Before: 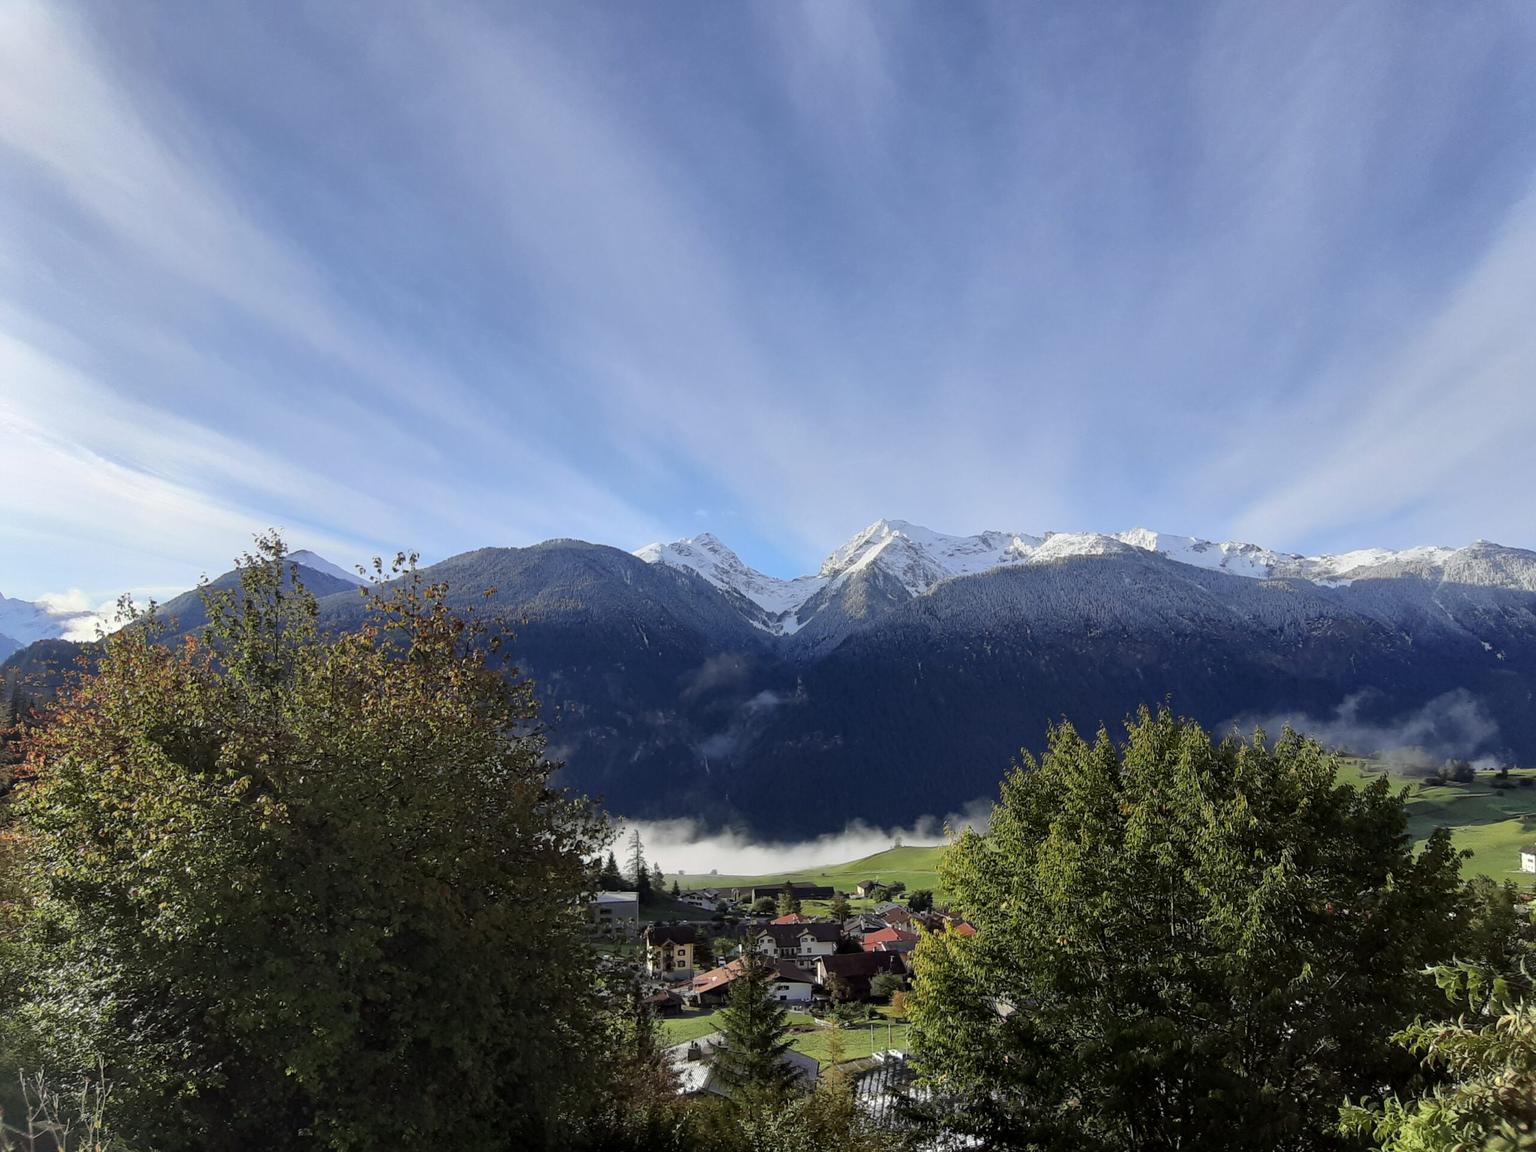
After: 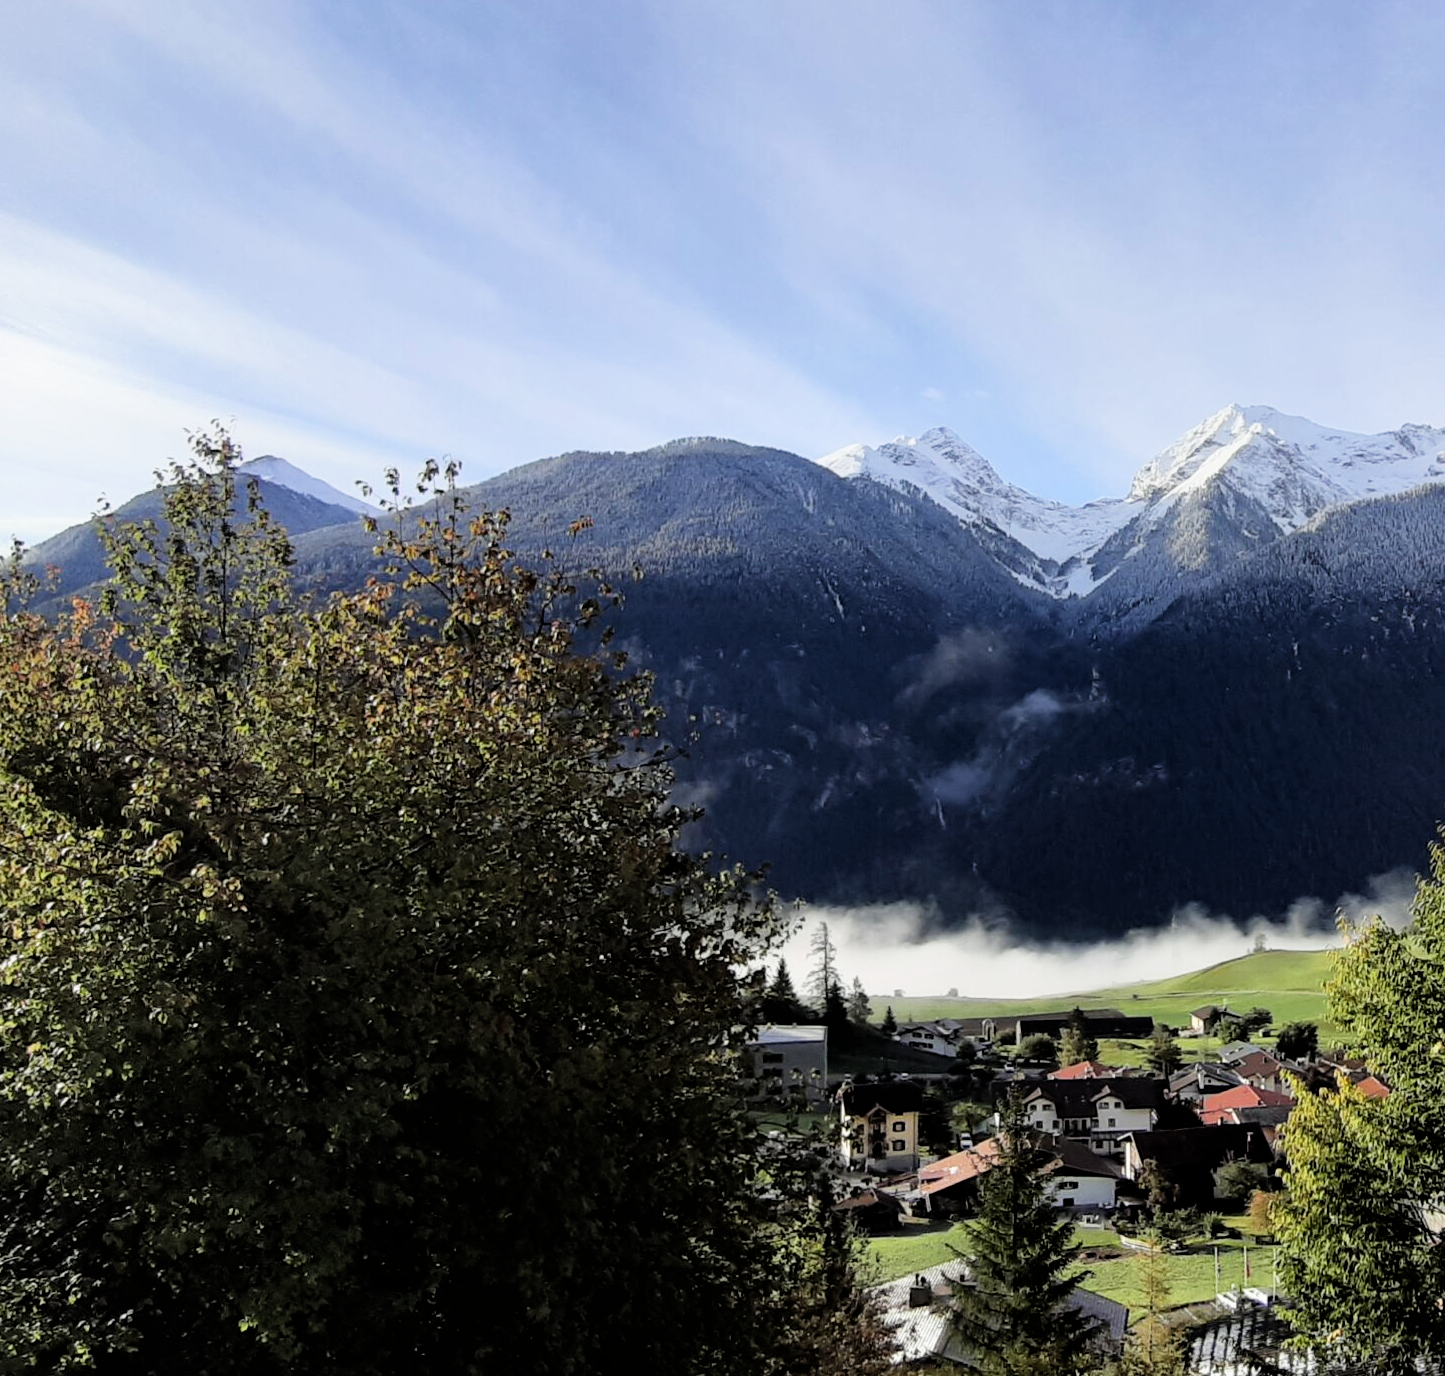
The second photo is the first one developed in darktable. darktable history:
crop: left 9.294%, top 24.032%, right 34.26%, bottom 4.266%
filmic rgb: black relative exposure -5.06 EV, white relative exposure 3.17 EV, hardness 3.47, contrast 1.193, highlights saturation mix -48.65%
exposure: exposure 0.492 EV, compensate highlight preservation false
